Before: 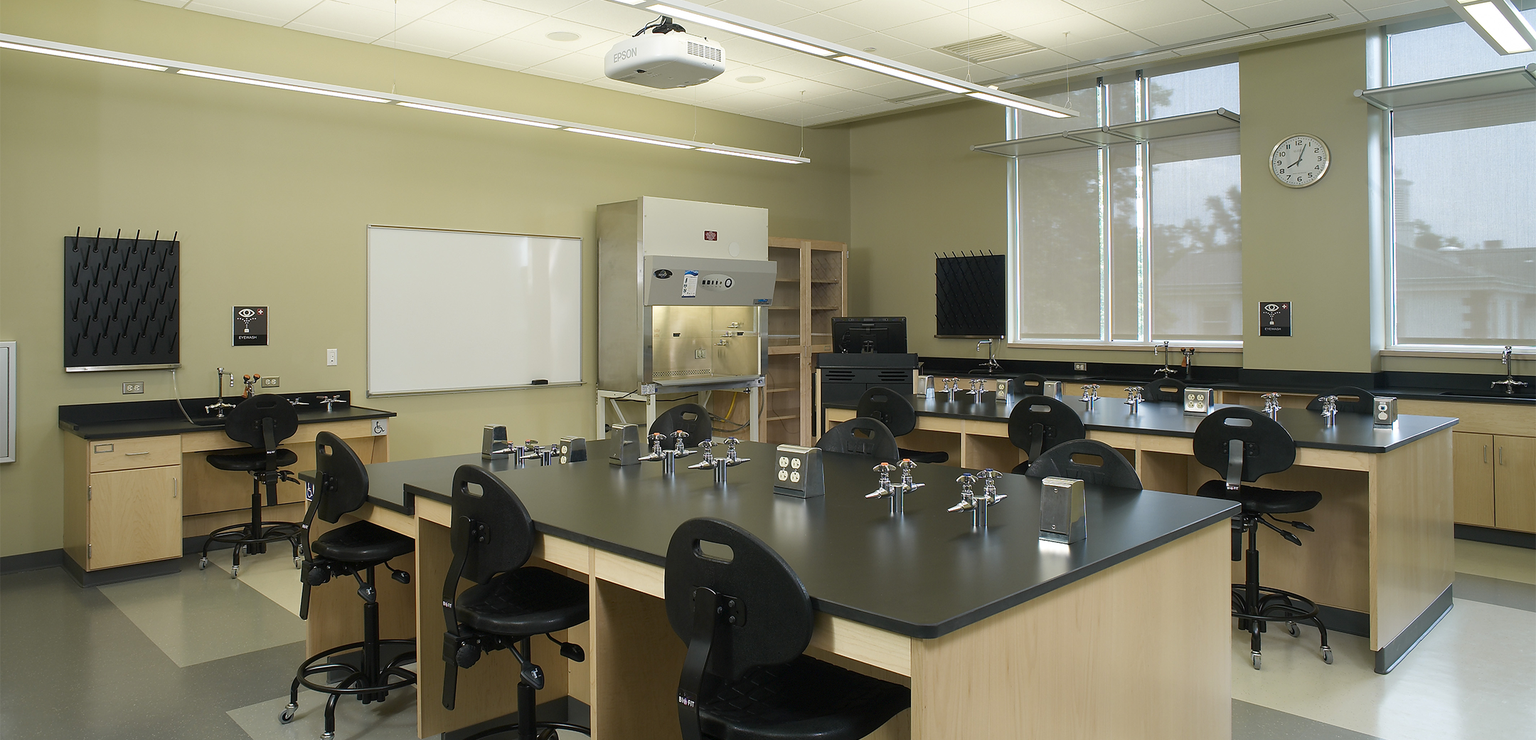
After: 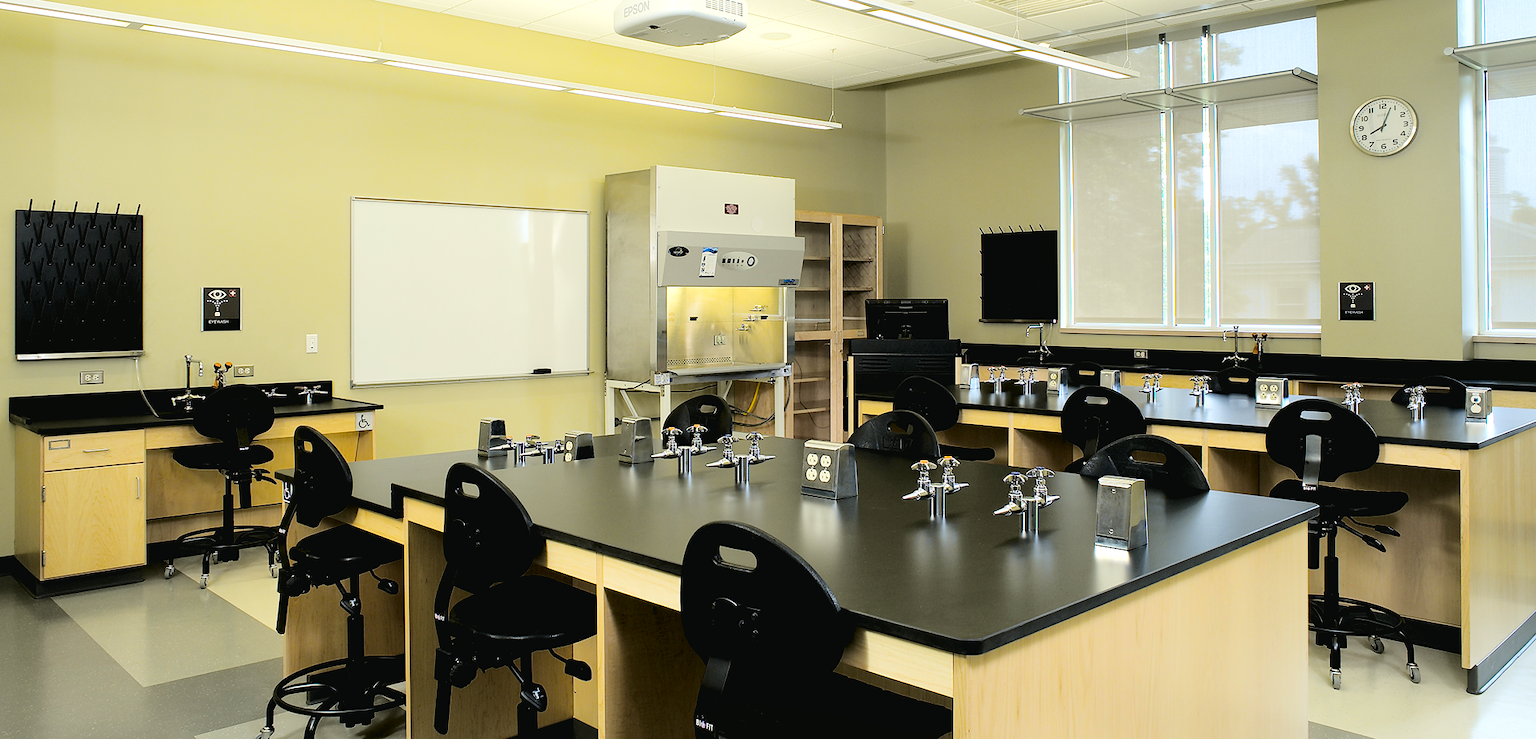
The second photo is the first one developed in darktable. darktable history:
crop: left 3.305%, top 6.436%, right 6.389%, bottom 3.258%
shadows and highlights: shadows 25, white point adjustment -3, highlights -30
exposure: exposure 0.564 EV, compensate highlight preservation false
rgb levels: levels [[0.034, 0.472, 0.904], [0, 0.5, 1], [0, 0.5, 1]]
tone curve: curves: ch0 [(0.003, 0.023) (0.071, 0.052) (0.236, 0.197) (0.466, 0.557) (0.644, 0.748) (0.803, 0.88) (0.994, 0.968)]; ch1 [(0, 0) (0.262, 0.227) (0.417, 0.386) (0.469, 0.467) (0.502, 0.498) (0.528, 0.53) (0.573, 0.57) (0.605, 0.621) (0.644, 0.671) (0.686, 0.728) (0.994, 0.987)]; ch2 [(0, 0) (0.262, 0.188) (0.385, 0.353) (0.427, 0.424) (0.495, 0.493) (0.515, 0.534) (0.547, 0.556) (0.589, 0.613) (0.644, 0.748) (1, 1)], color space Lab, independent channels, preserve colors none
